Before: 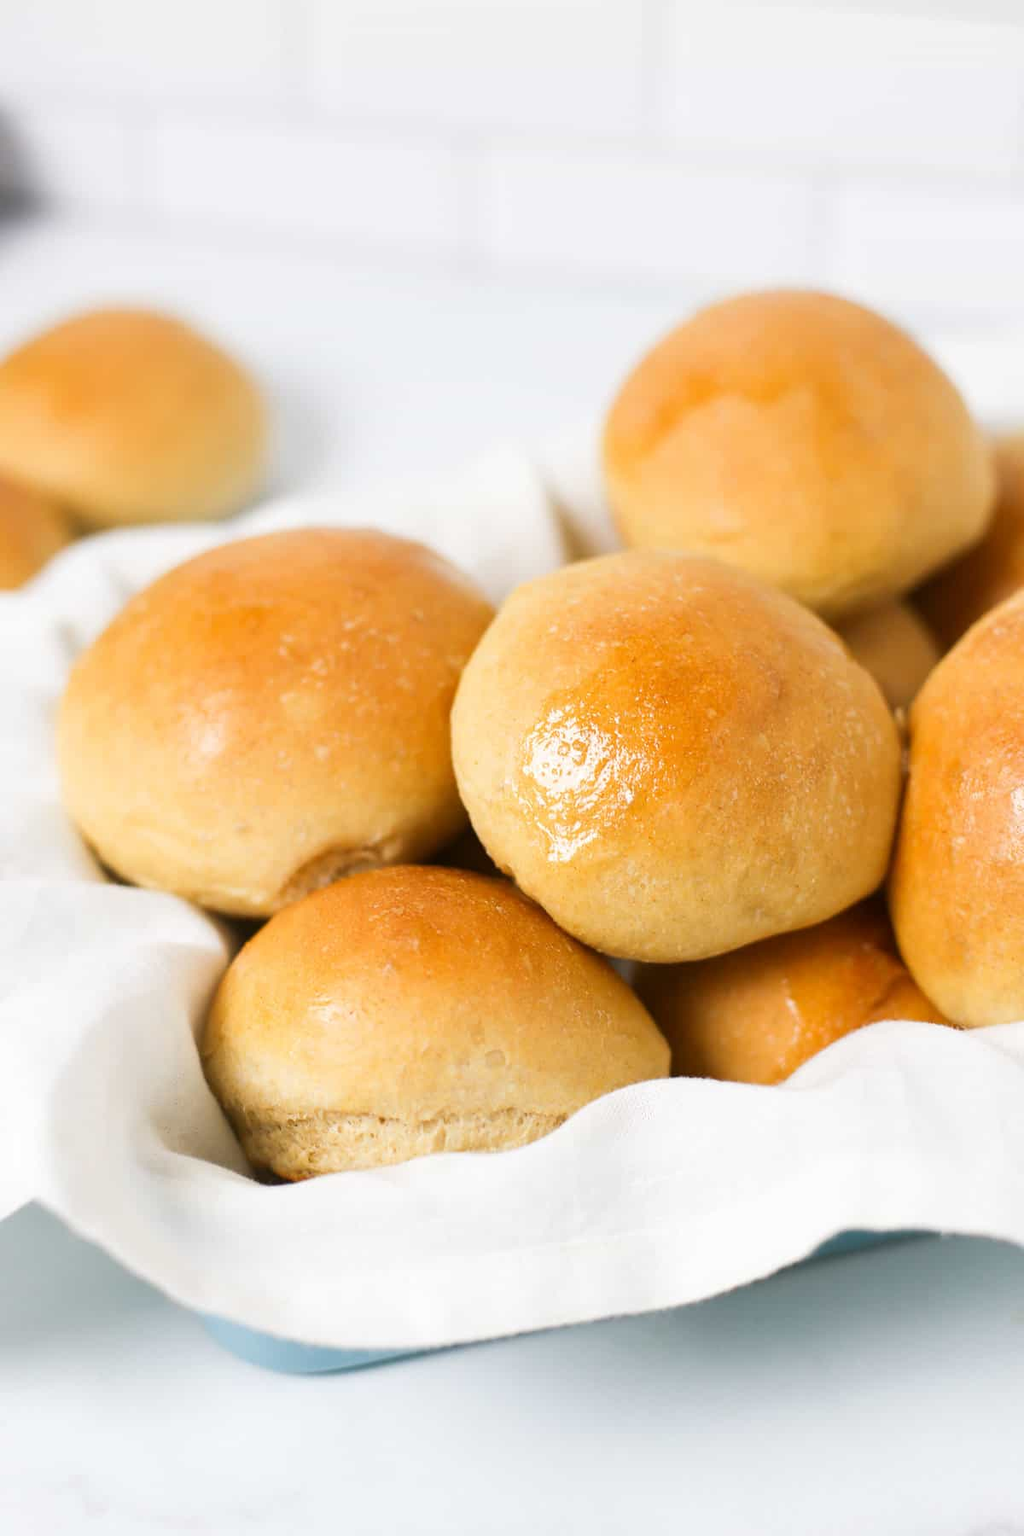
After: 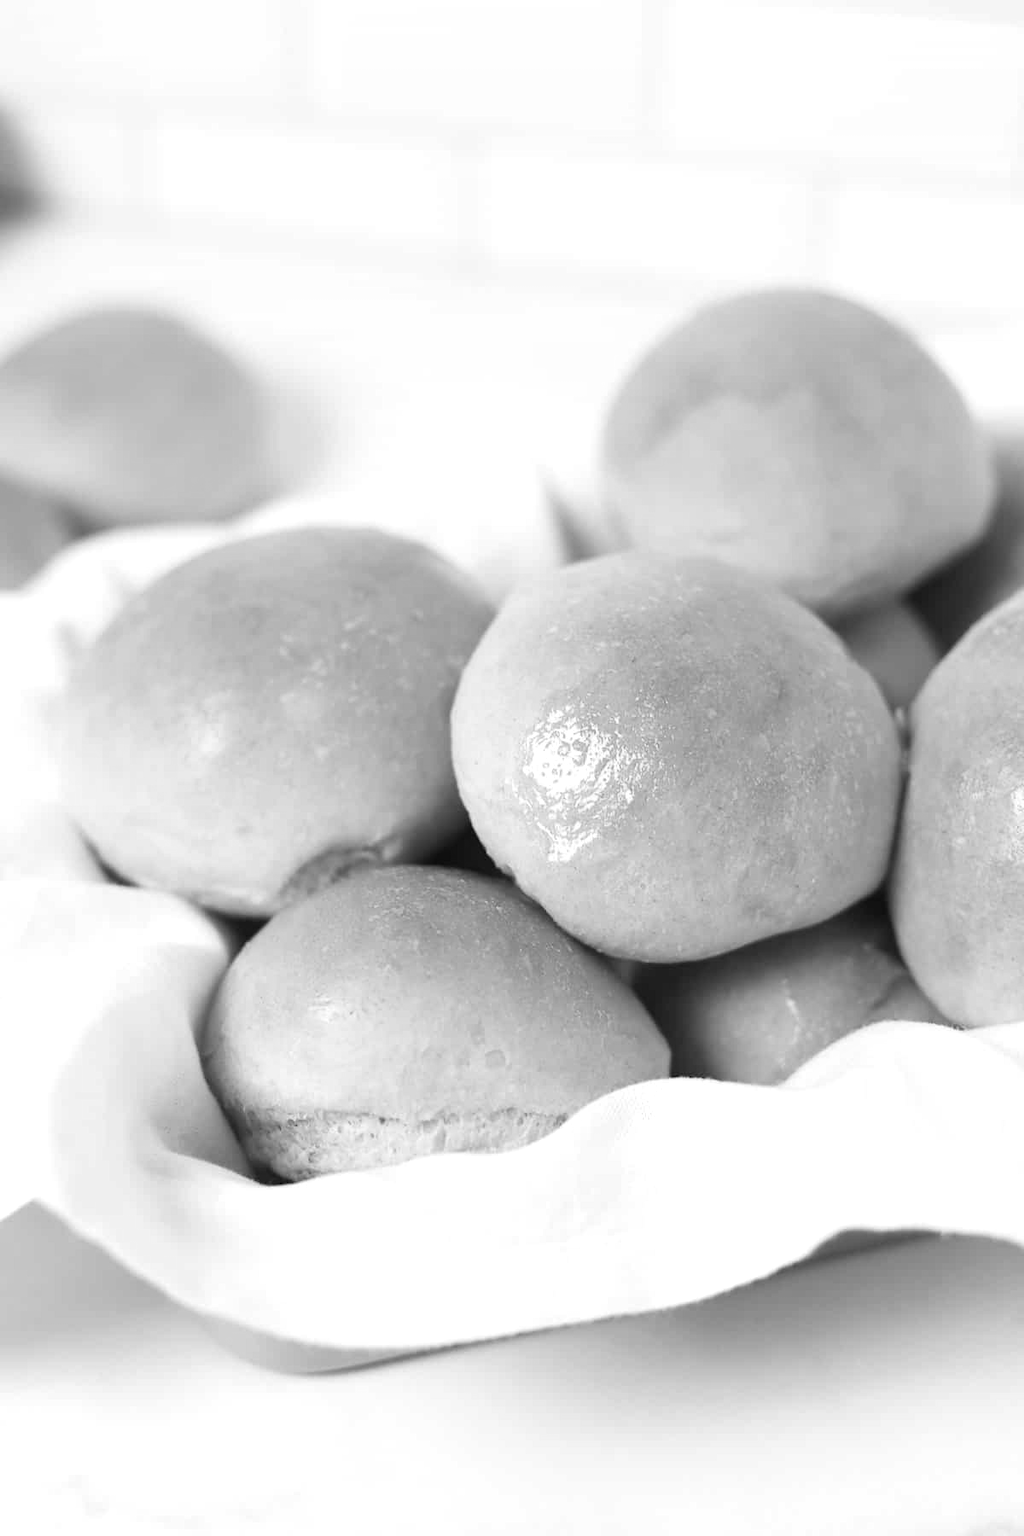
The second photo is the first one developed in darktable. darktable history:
monochrome: on, module defaults
levels: levels [0, 0.476, 0.951]
